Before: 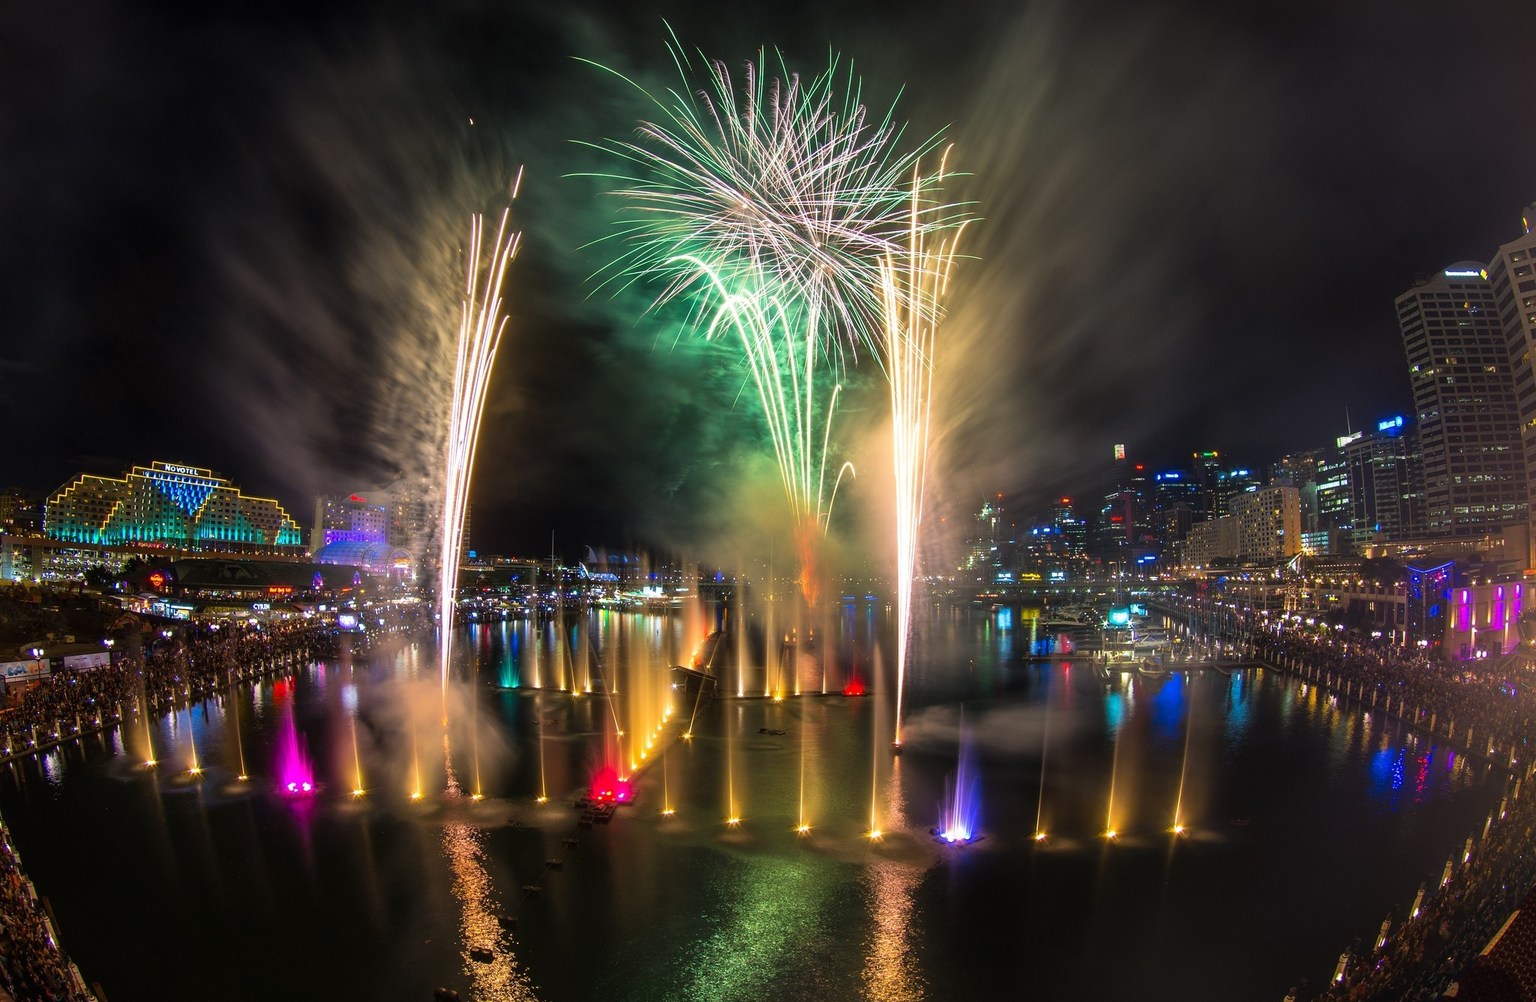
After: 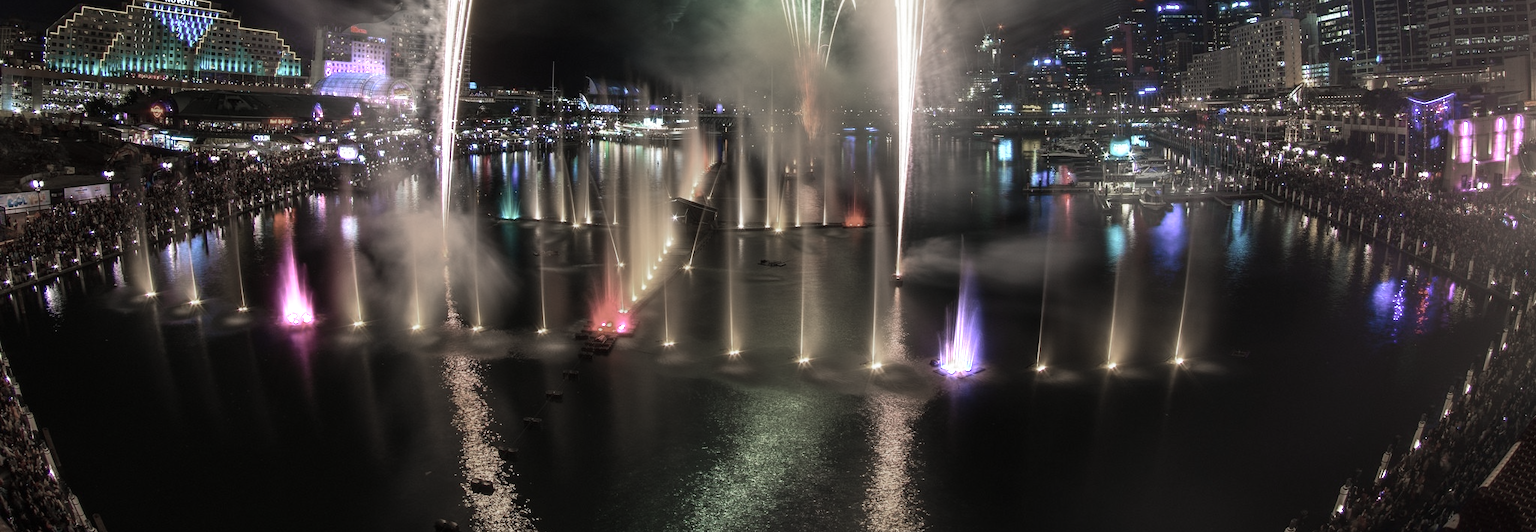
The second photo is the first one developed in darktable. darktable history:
levels: mode automatic, levels [0.062, 0.494, 0.925]
crop and rotate: top 46.821%, right 0.002%
tone equalizer: edges refinement/feathering 500, mask exposure compensation -1.57 EV, preserve details no
color zones: curves: ch0 [(0, 0.613) (0.01, 0.613) (0.245, 0.448) (0.498, 0.529) (0.642, 0.665) (0.879, 0.777) (0.99, 0.613)]; ch1 [(0, 0.272) (0.219, 0.127) (0.724, 0.346)]
